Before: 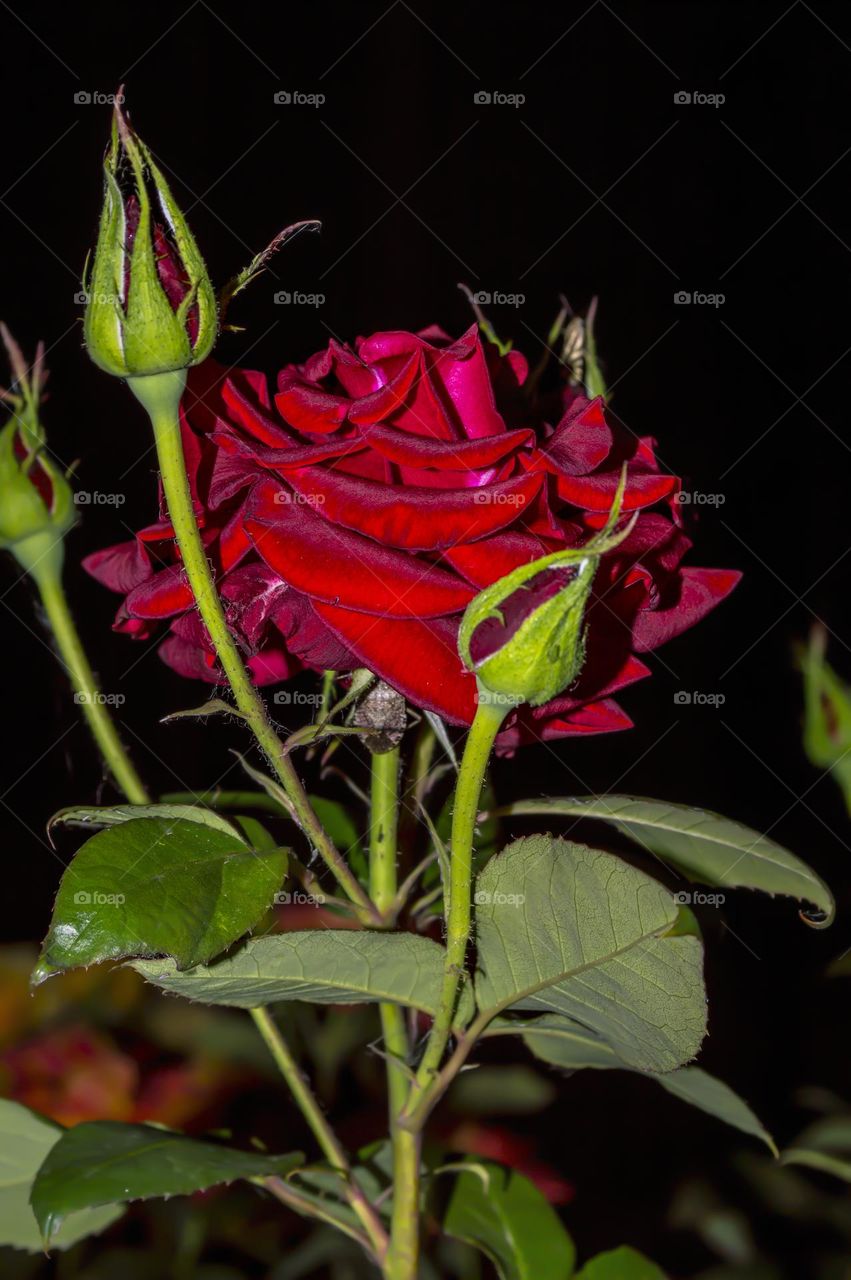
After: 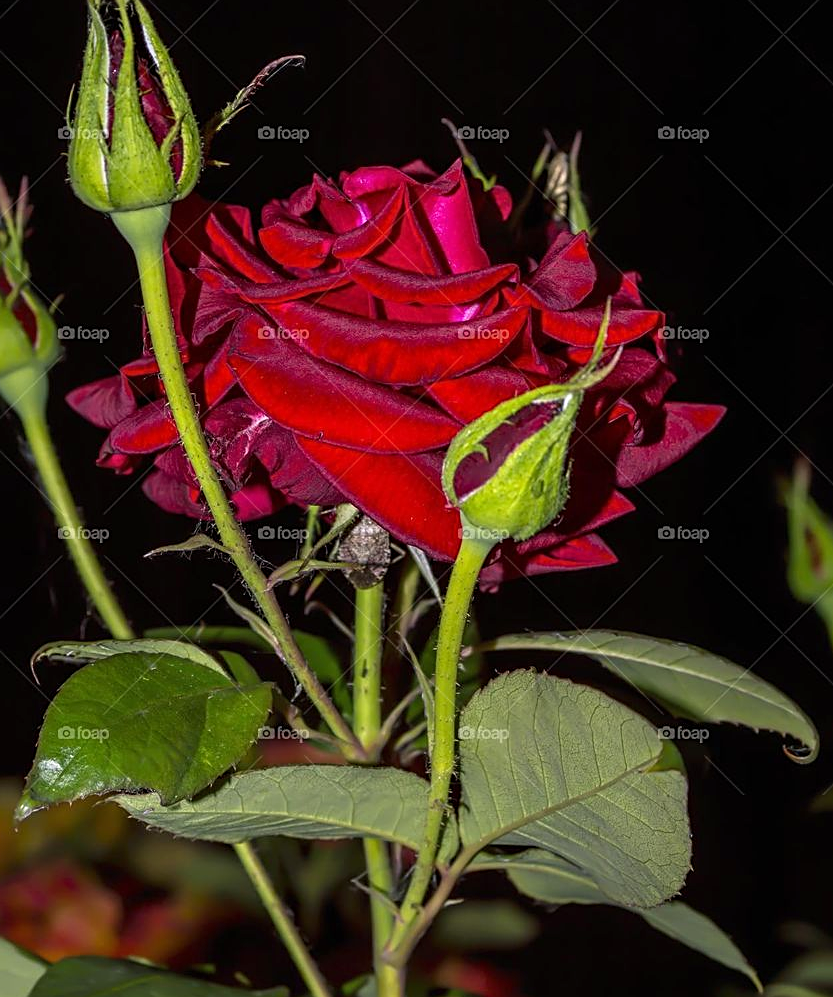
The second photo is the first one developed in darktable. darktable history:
sharpen: on, module defaults
exposure: exposure 0.203 EV, compensate highlight preservation false
crop and rotate: left 1.891%, top 12.914%, right 0.127%, bottom 9.167%
